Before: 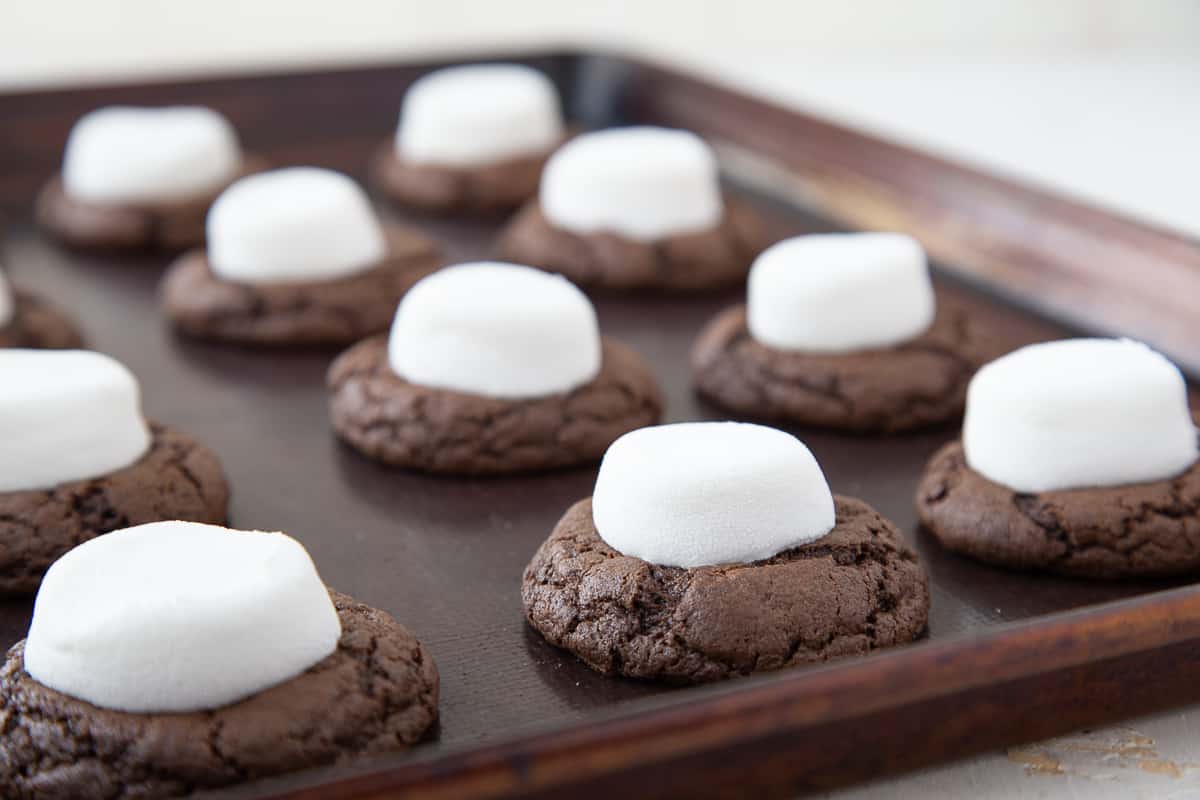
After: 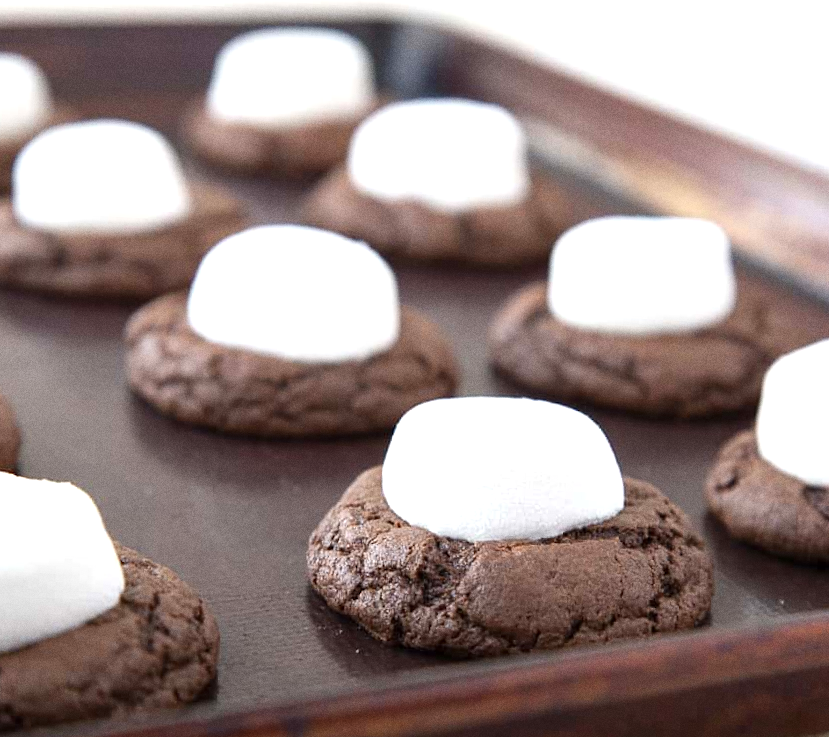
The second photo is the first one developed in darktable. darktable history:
exposure: exposure 0.566 EV, compensate highlight preservation false
crop and rotate: angle -3.27°, left 14.277%, top 0.028%, right 10.766%, bottom 0.028%
grain: coarseness 0.09 ISO
